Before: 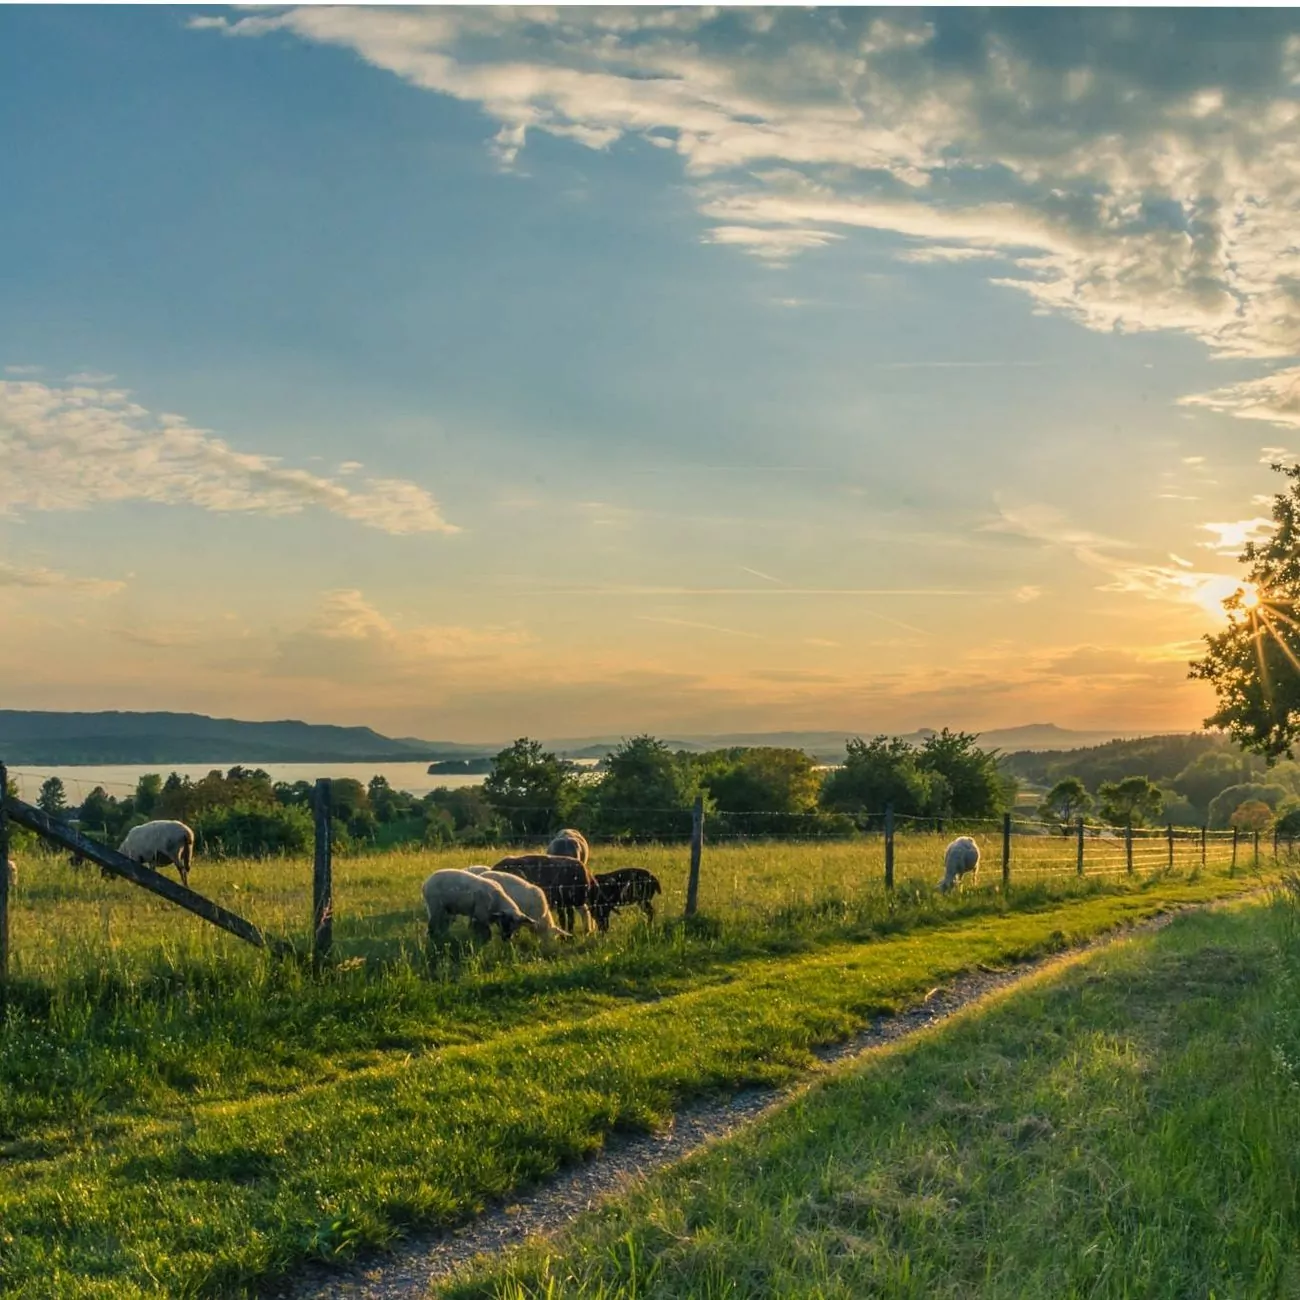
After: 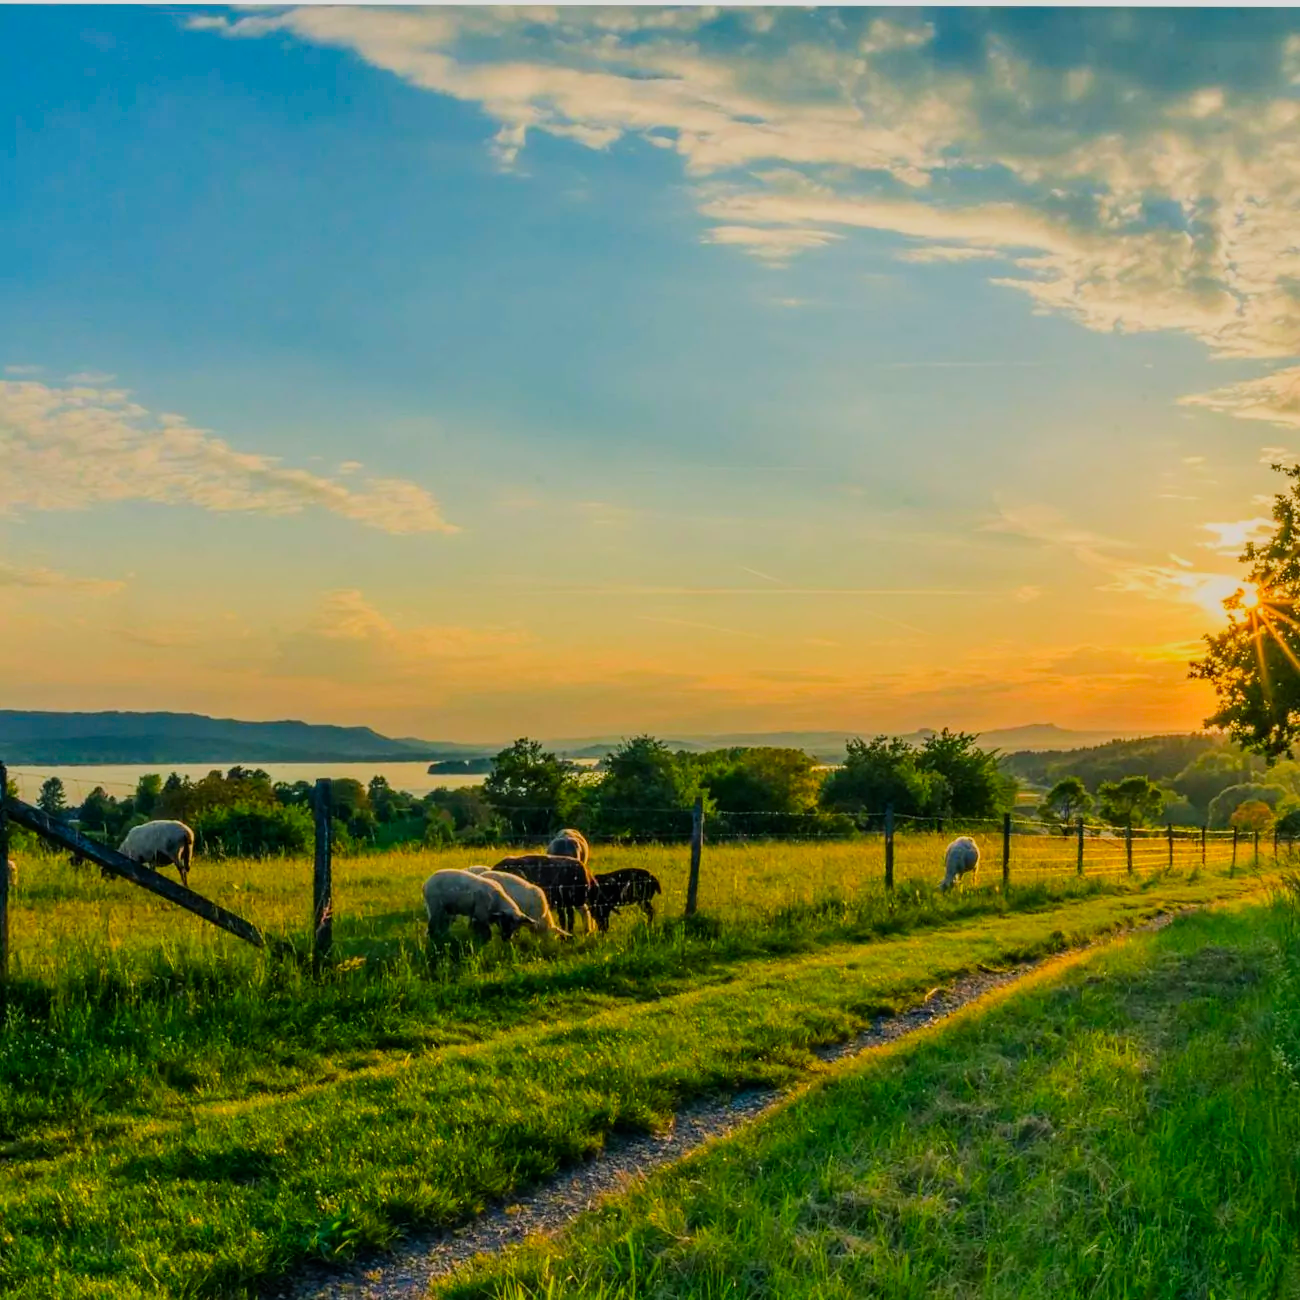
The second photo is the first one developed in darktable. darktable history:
contrast brightness saturation: contrast 0.105, brightness 0.019, saturation 0.018
filmic rgb: black relative exposure -7.65 EV, white relative exposure 4.56 EV, hardness 3.61
color correction: highlights b* -0.061, saturation 1.77
